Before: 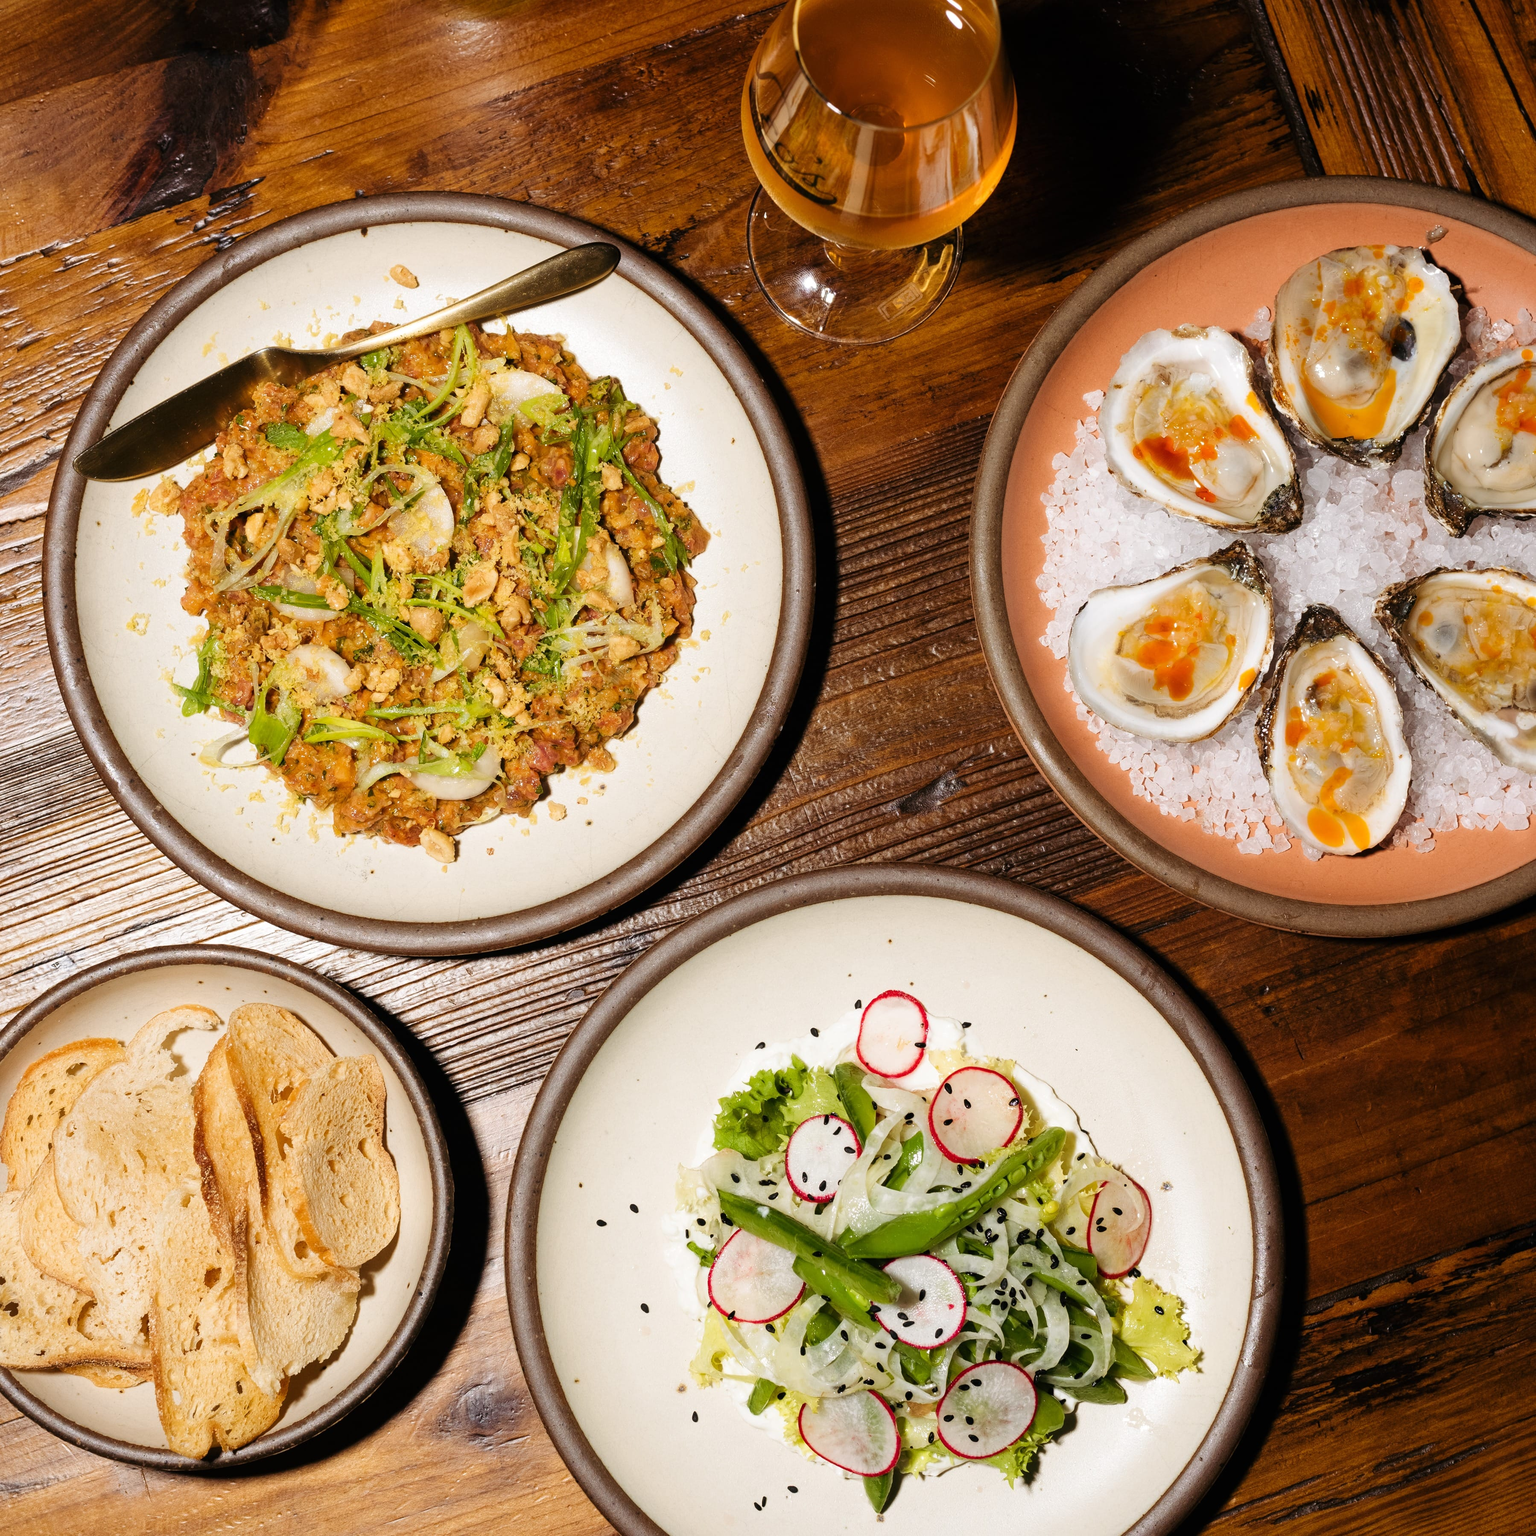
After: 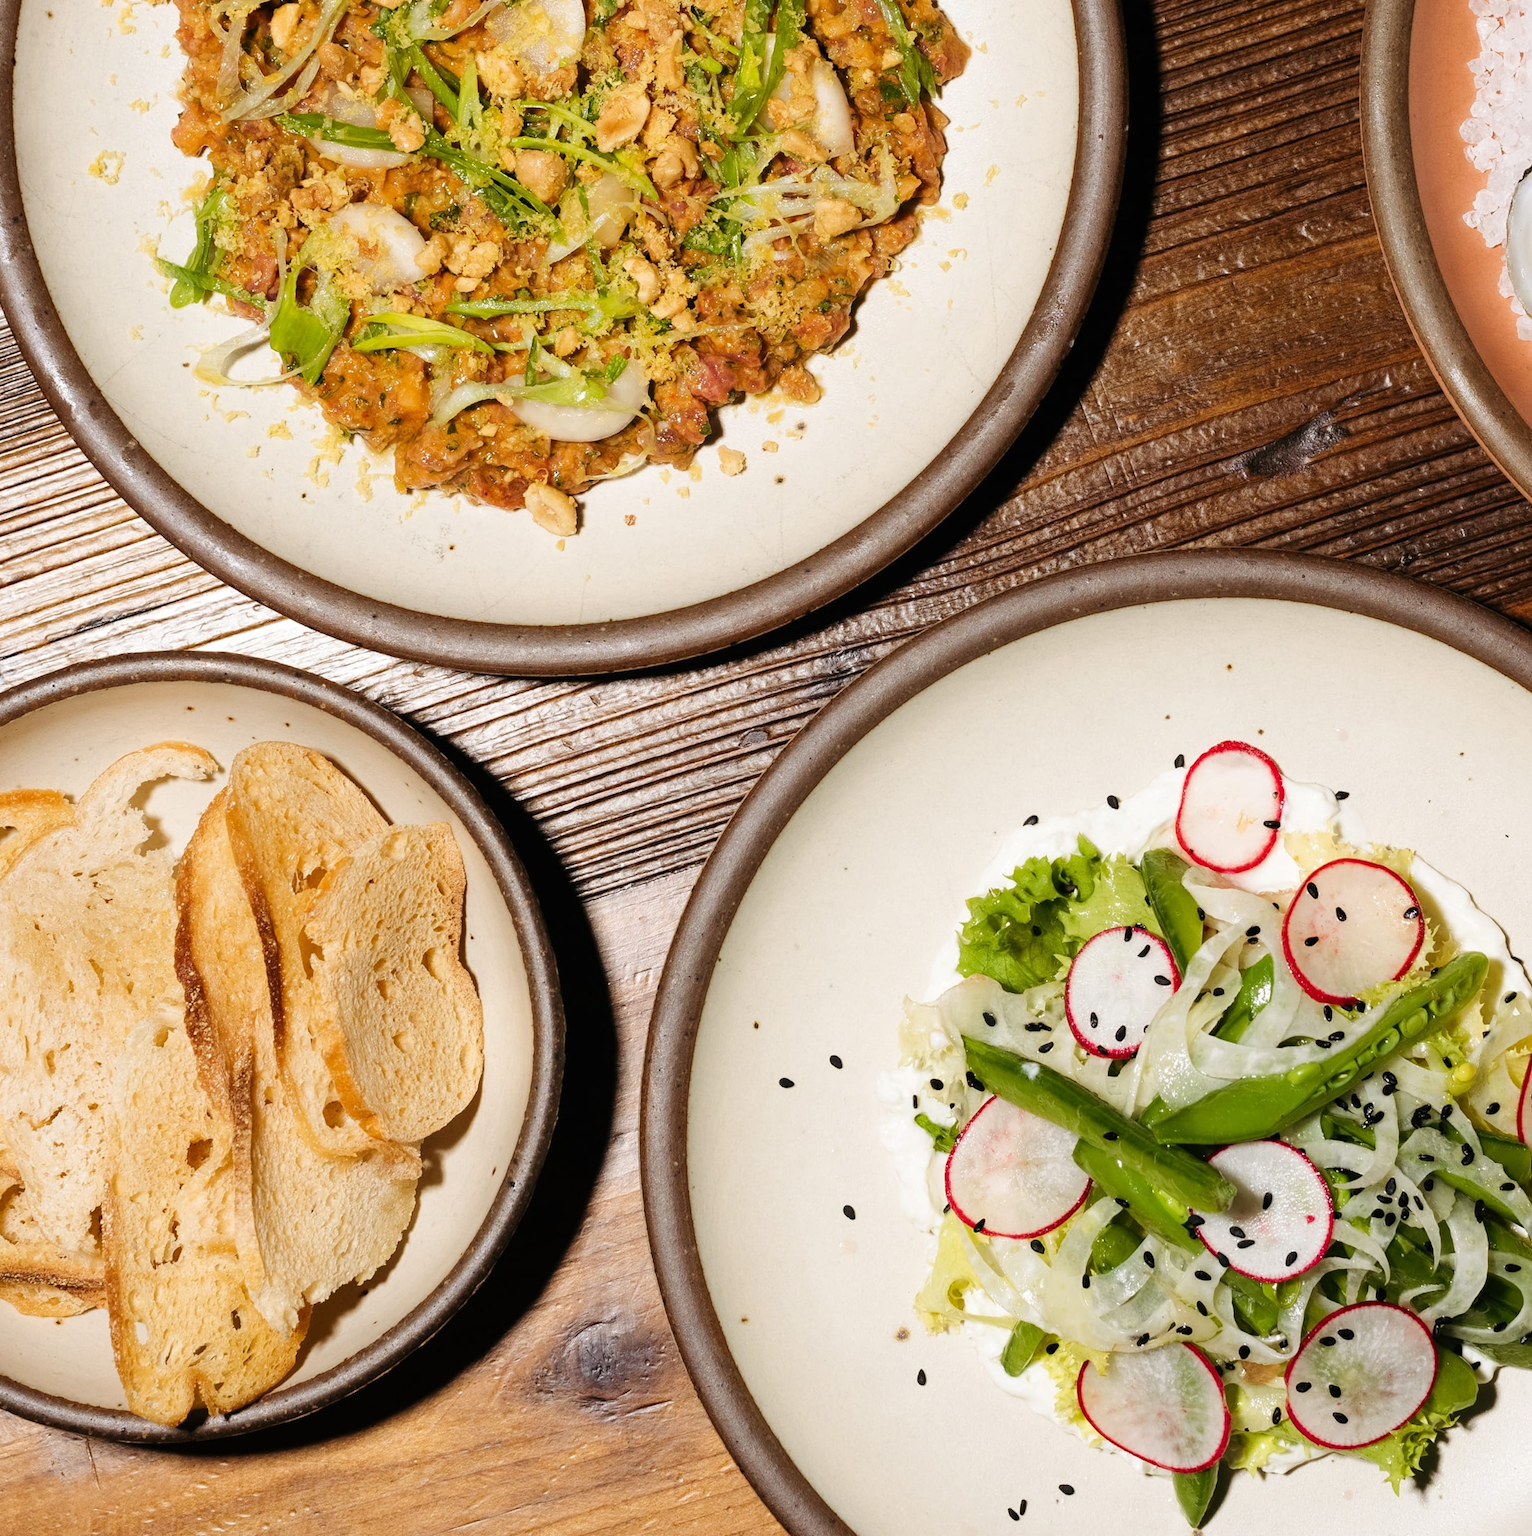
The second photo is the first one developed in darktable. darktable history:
crop and rotate: angle -1.13°, left 3.71%, top 32.278%, right 28.723%
tone equalizer: edges refinement/feathering 500, mask exposure compensation -1.57 EV, preserve details no
